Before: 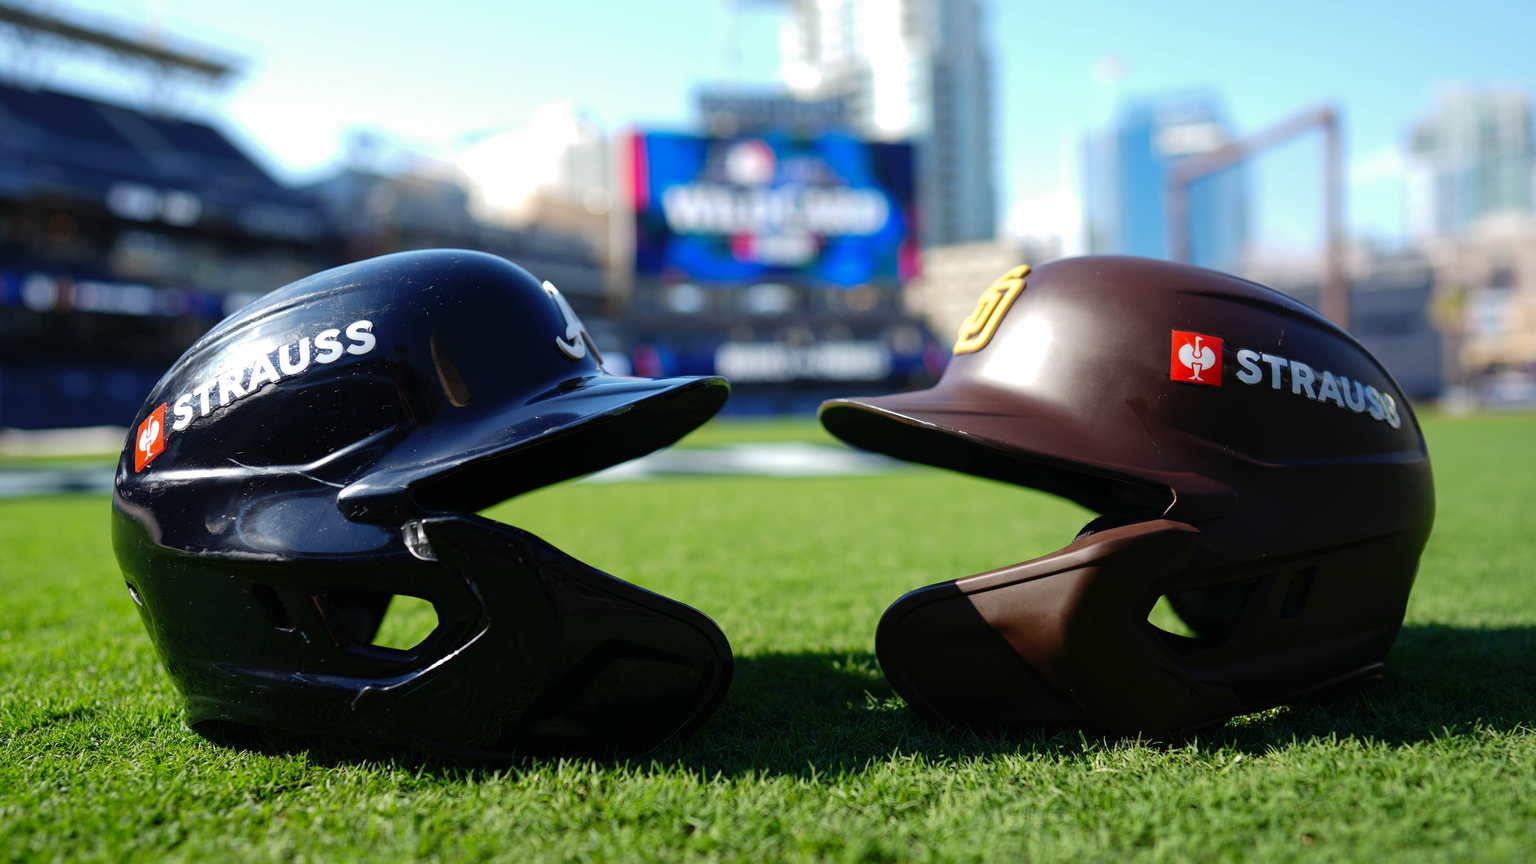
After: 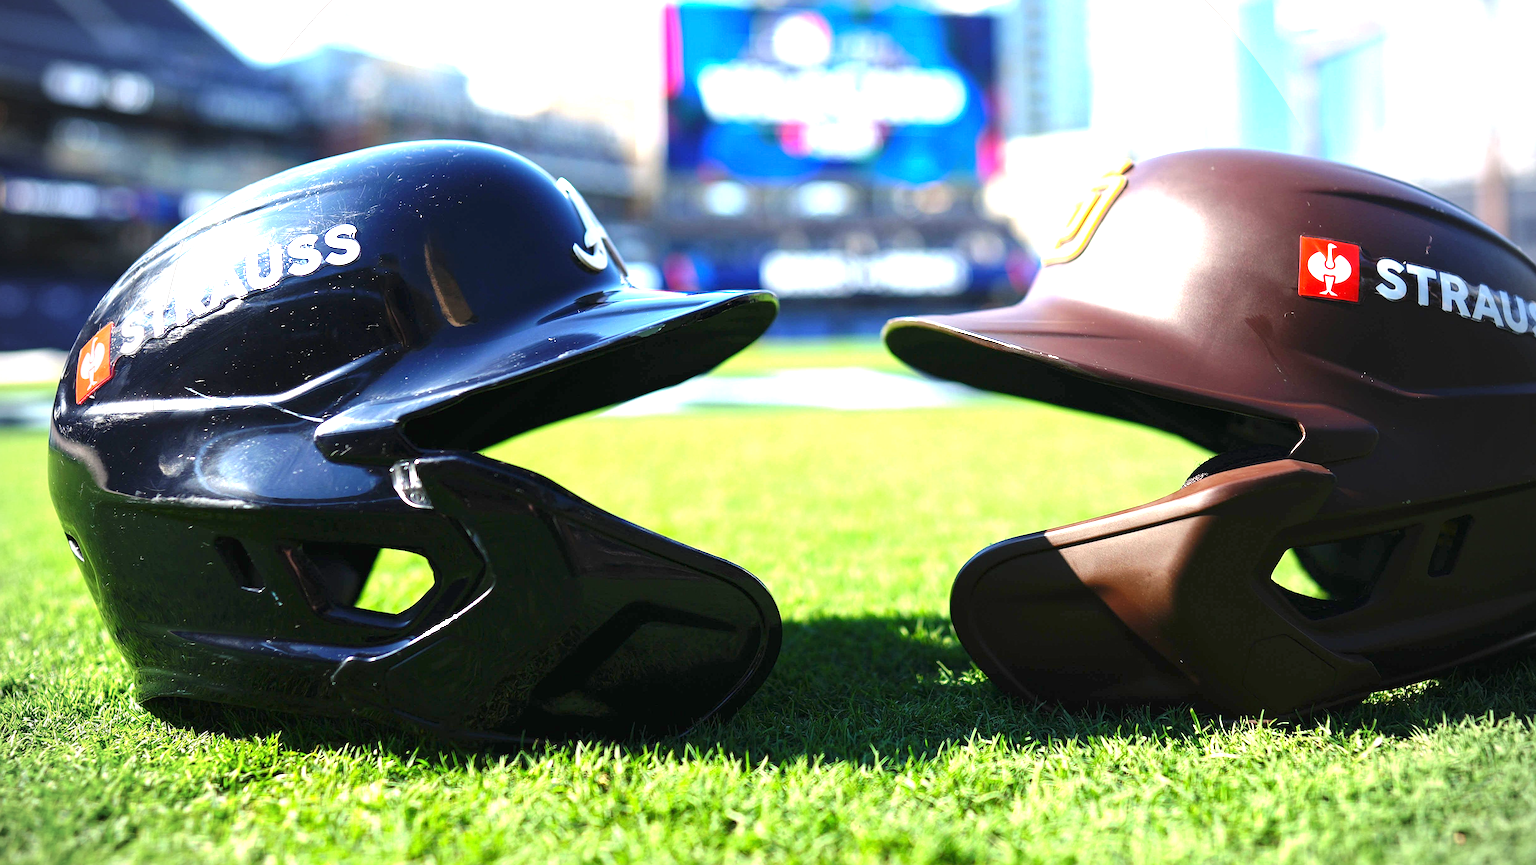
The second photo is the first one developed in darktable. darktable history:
vignetting: unbound false
sharpen: radius 2.176, amount 0.388, threshold 0.043
exposure: black level correction 0, exposure 1.709 EV, compensate exposure bias true, compensate highlight preservation false
crop and rotate: left 4.629%, top 15.114%, right 10.662%
